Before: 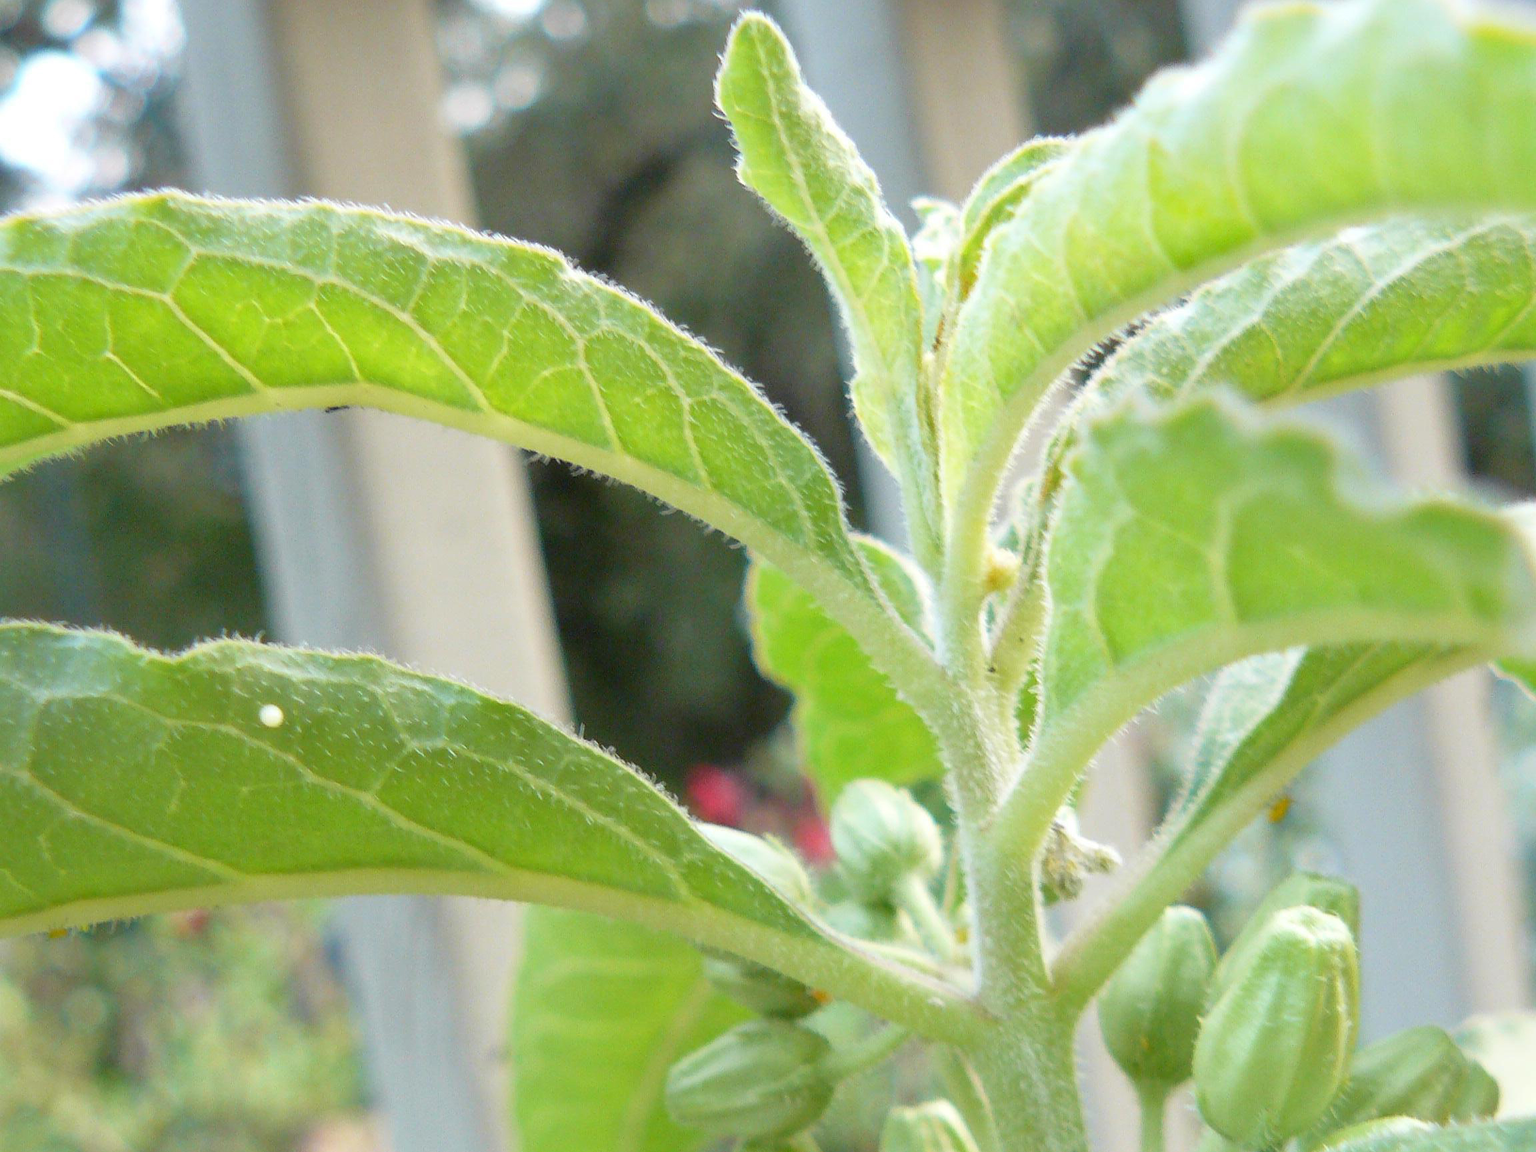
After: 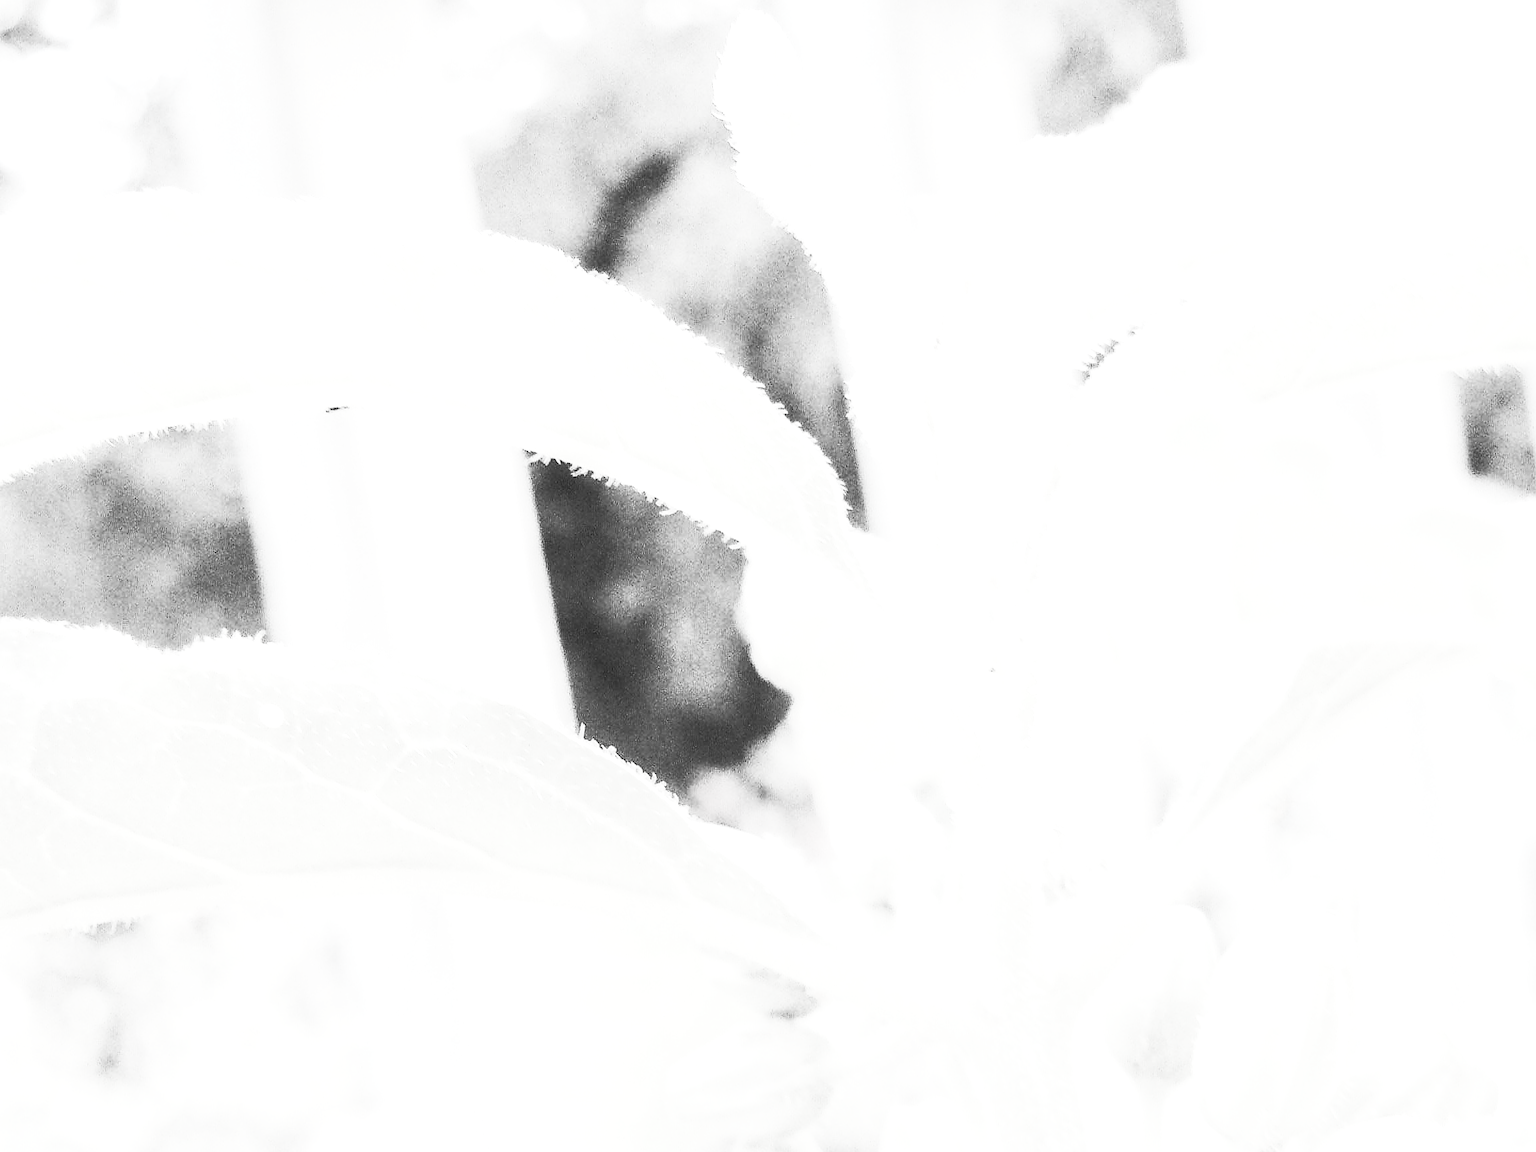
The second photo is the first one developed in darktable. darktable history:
tone equalizer: -8 EV 0.01 EV, -7 EV -0.023 EV, -6 EV 0.01 EV, -5 EV 0.039 EV, -4 EV 0.304 EV, -3 EV 0.666 EV, -2 EV 0.576 EV, -1 EV 0.179 EV, +0 EV 0.028 EV, edges refinement/feathering 500, mask exposure compensation -1.57 EV, preserve details no
local contrast: on, module defaults
sharpen: radius 1.016, threshold 1.112
exposure: black level correction 0, exposure 1 EV, compensate highlight preservation false
contrast brightness saturation: contrast 0.542, brightness 0.454, saturation -0.993
